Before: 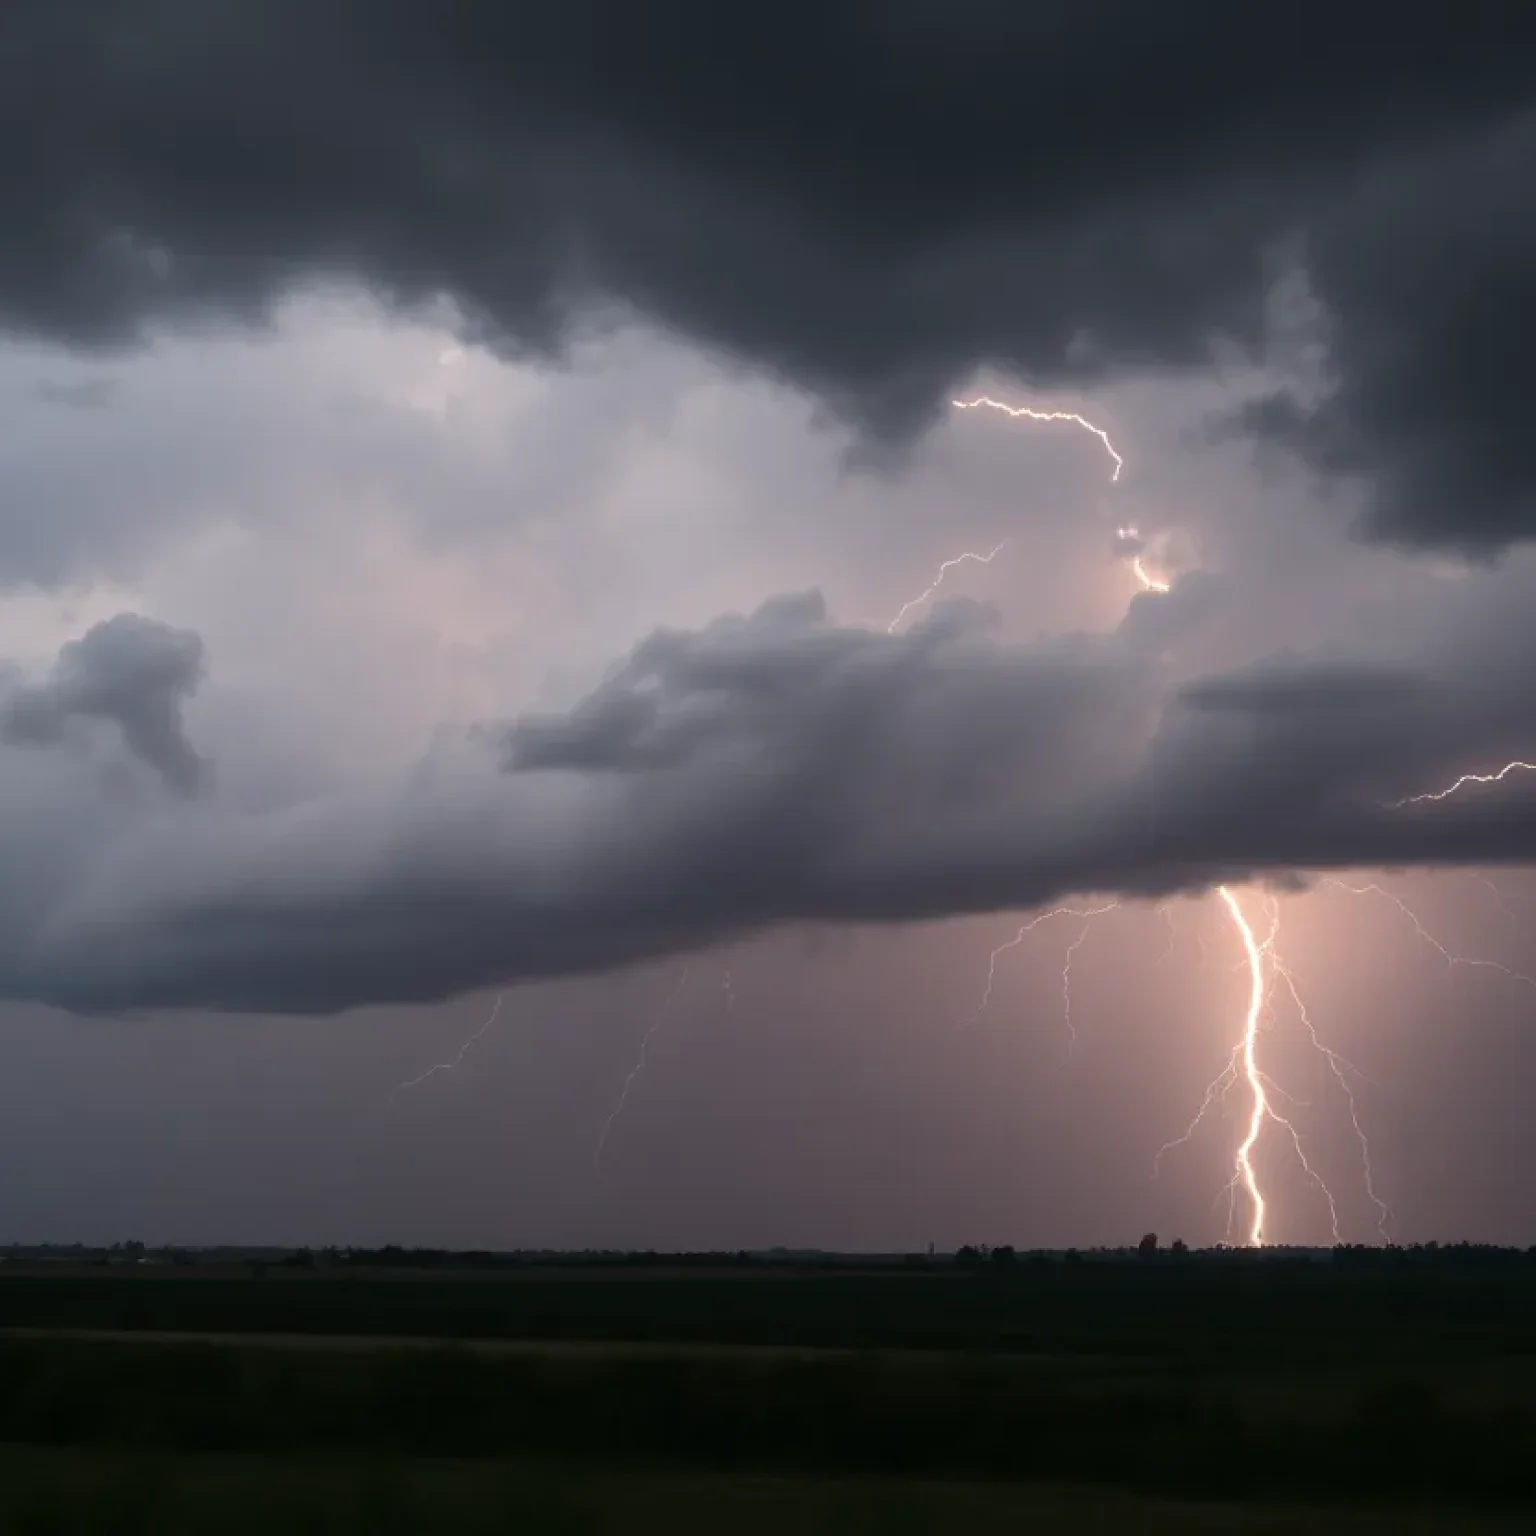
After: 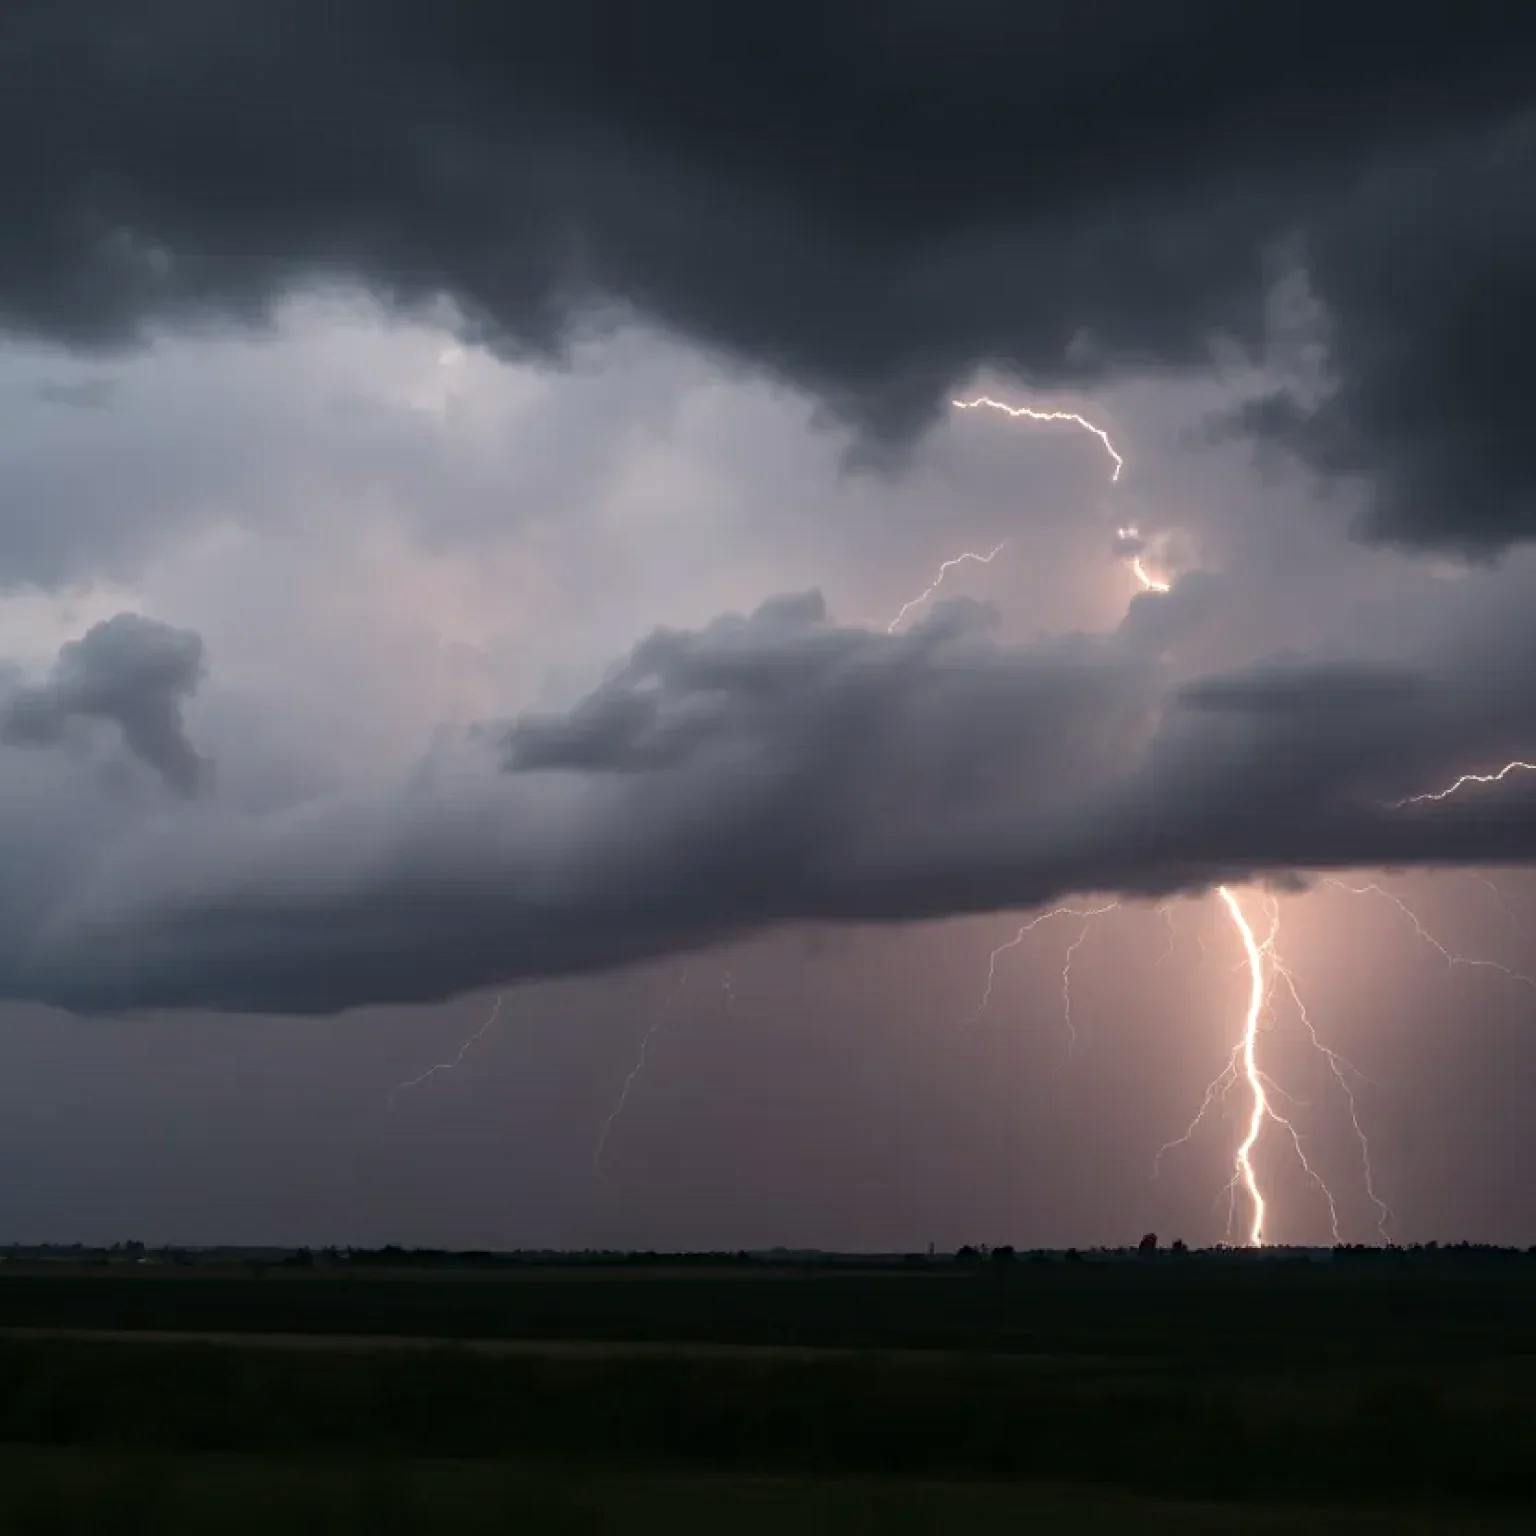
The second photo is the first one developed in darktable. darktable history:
haze removal: compatibility mode true, adaptive false
contrast brightness saturation: saturation -0.1
